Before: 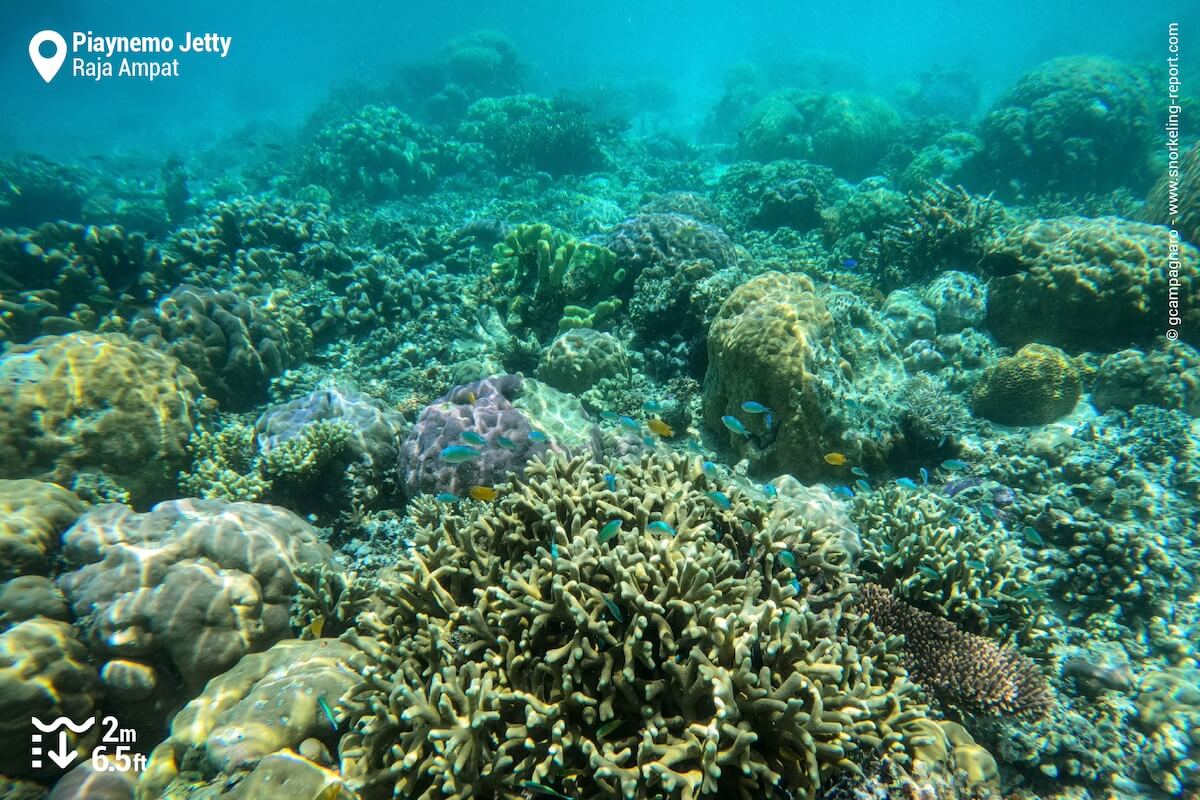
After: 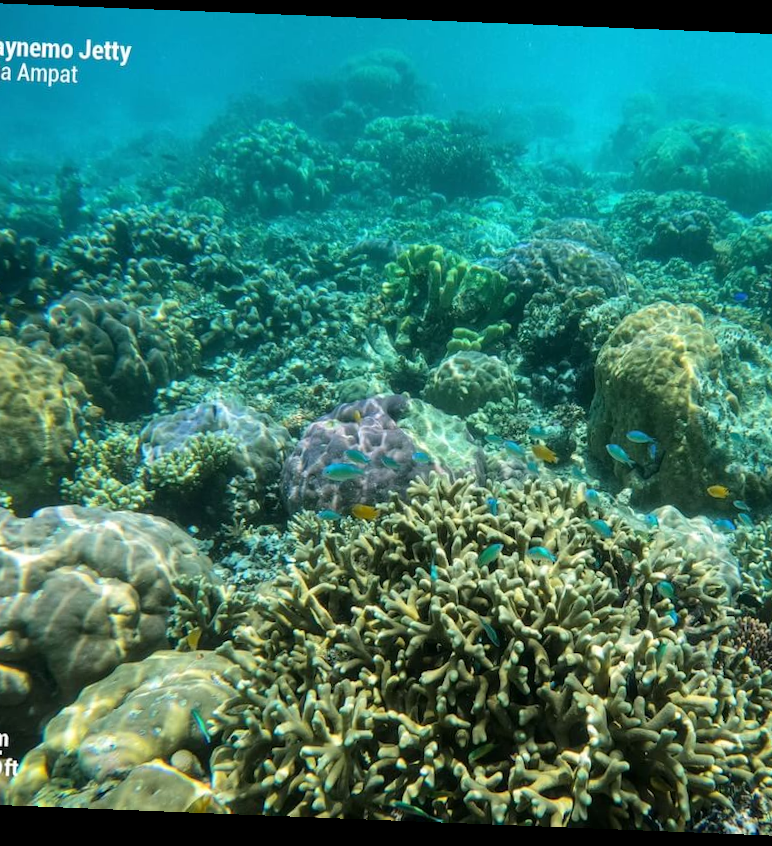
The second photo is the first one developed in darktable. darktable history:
crop: left 10.644%, right 26.528%
rotate and perspective: rotation 2.27°, automatic cropping off
